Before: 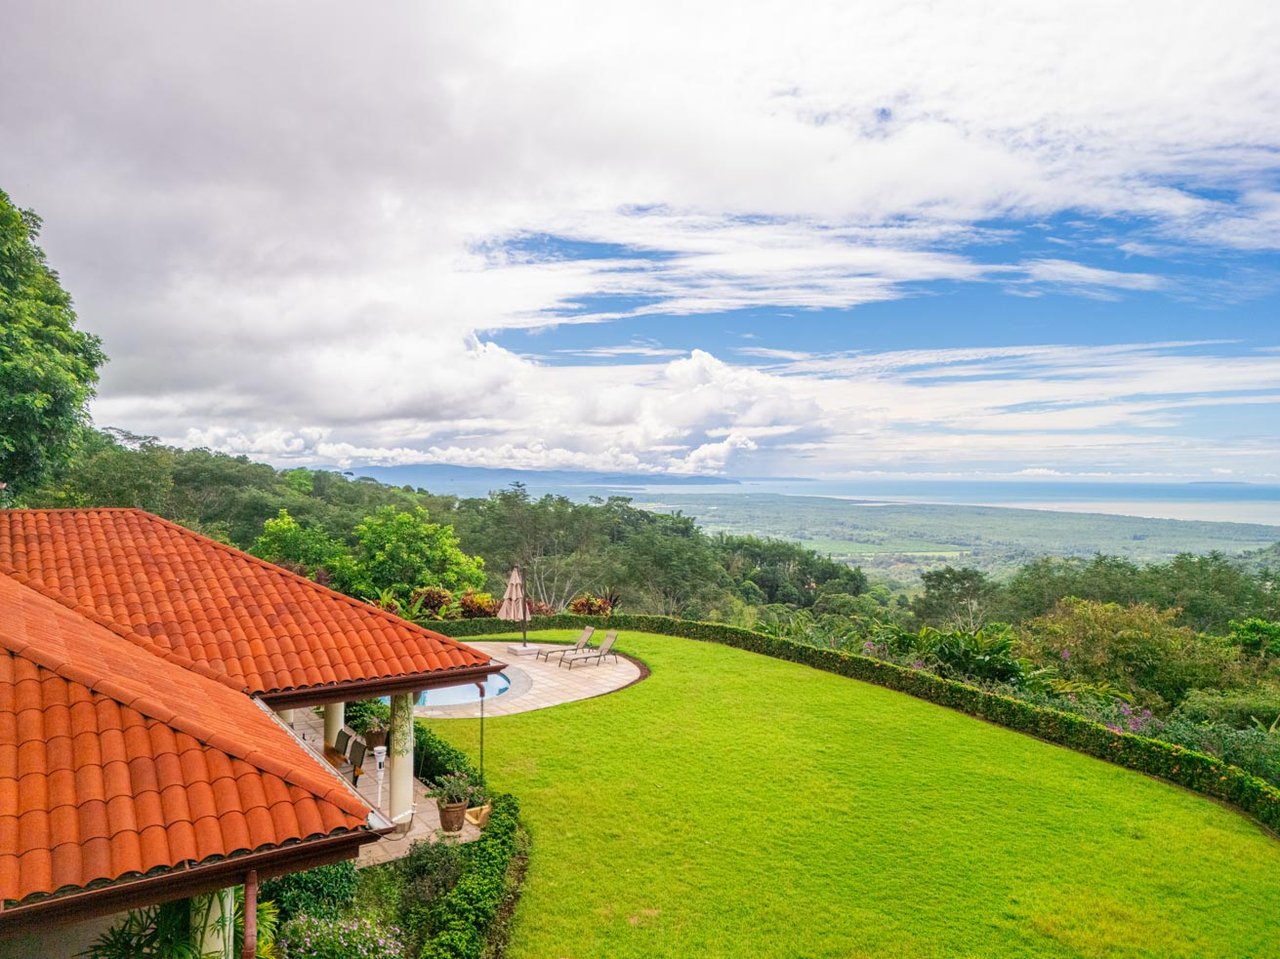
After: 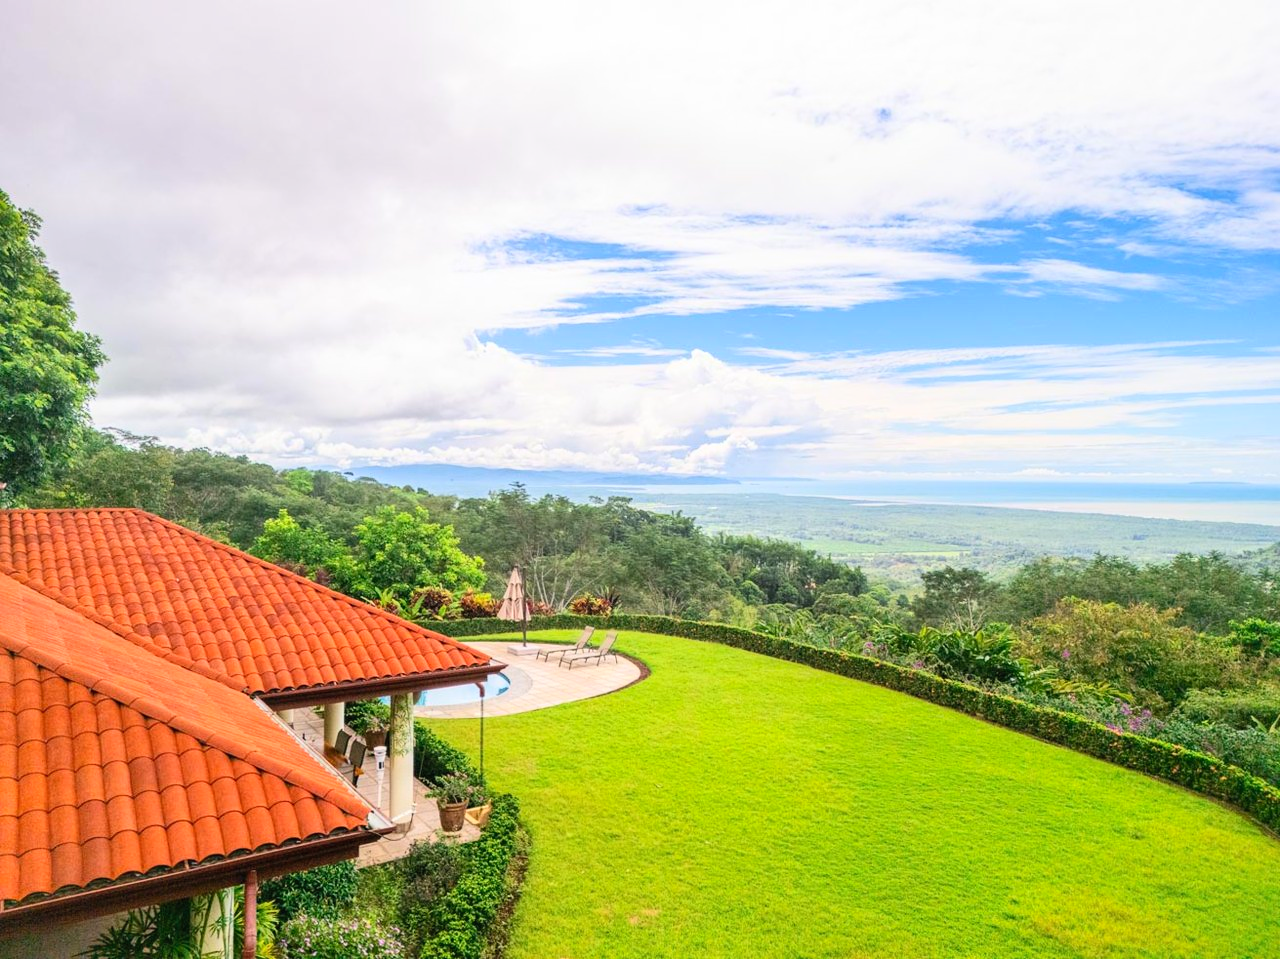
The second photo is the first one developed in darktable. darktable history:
contrast brightness saturation: contrast 0.197, brightness 0.153, saturation 0.141
